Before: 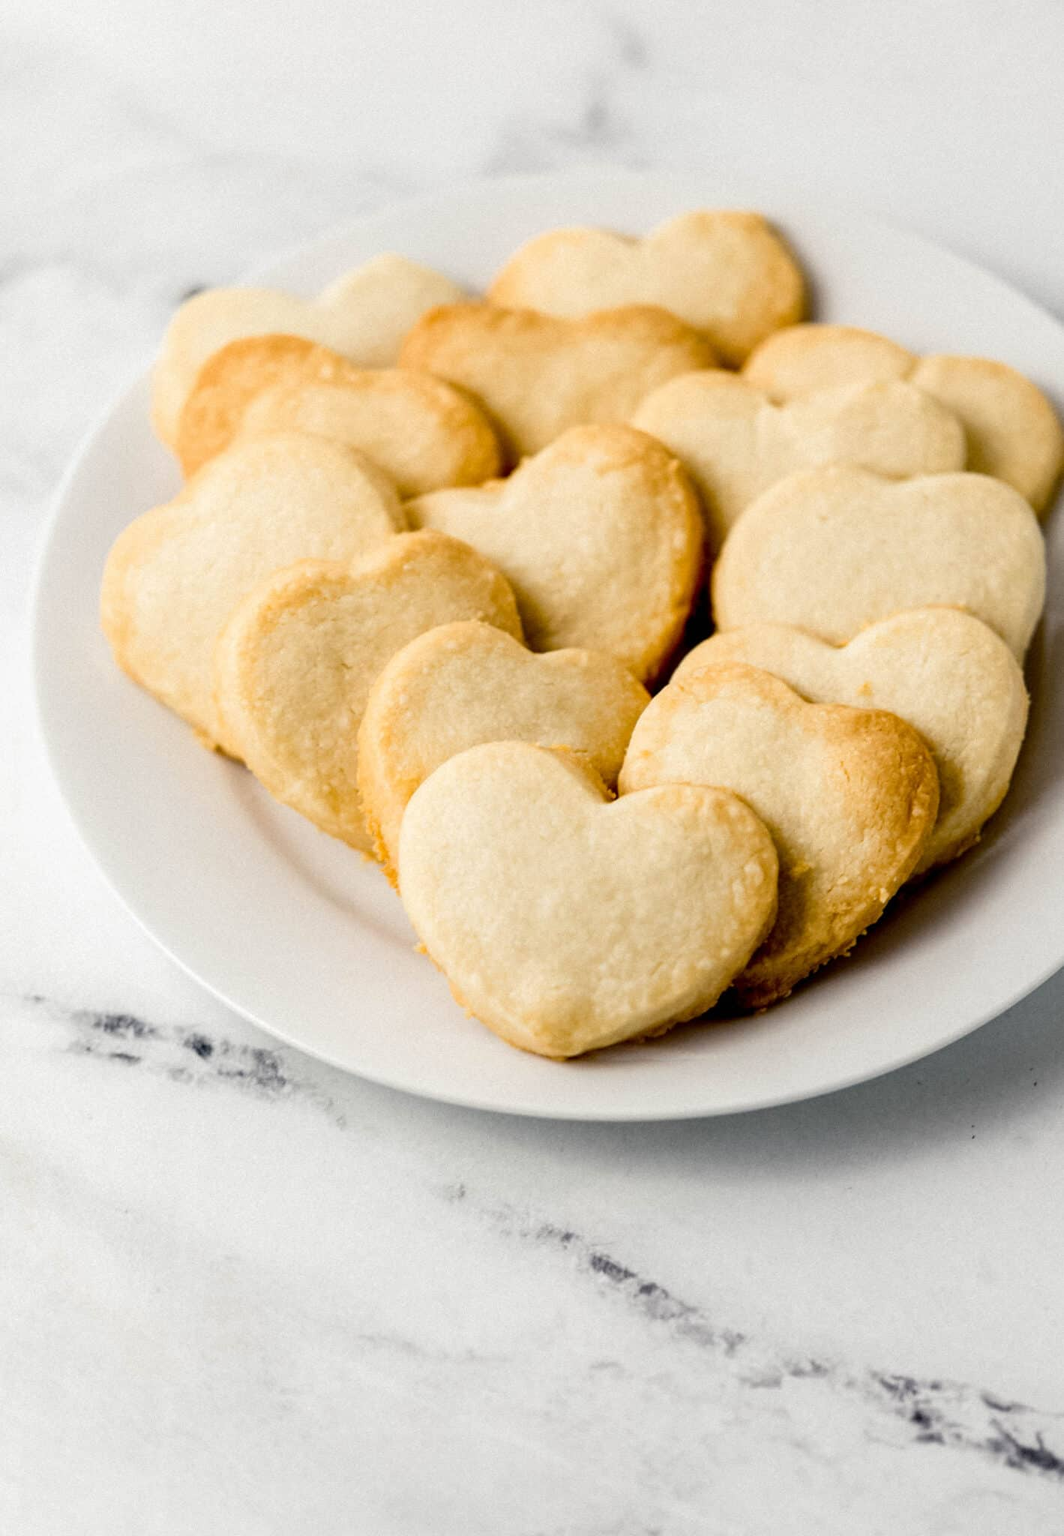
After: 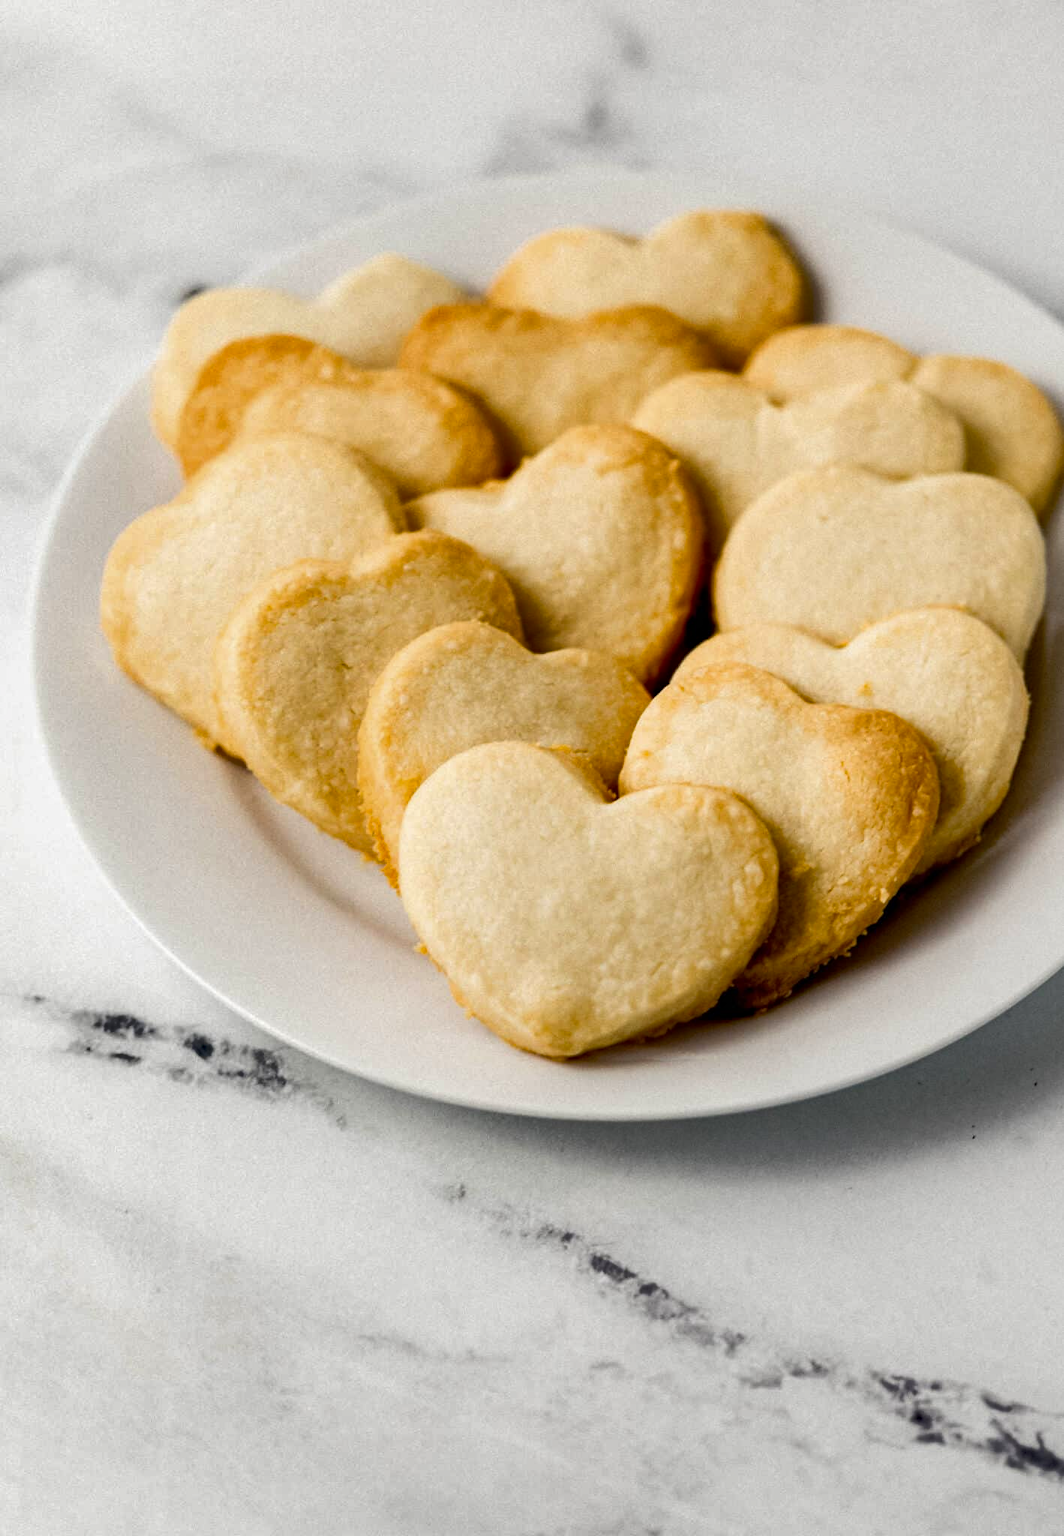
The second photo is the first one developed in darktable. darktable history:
white balance: emerald 1
haze removal: adaptive false
shadows and highlights: radius 264.75, soften with gaussian
